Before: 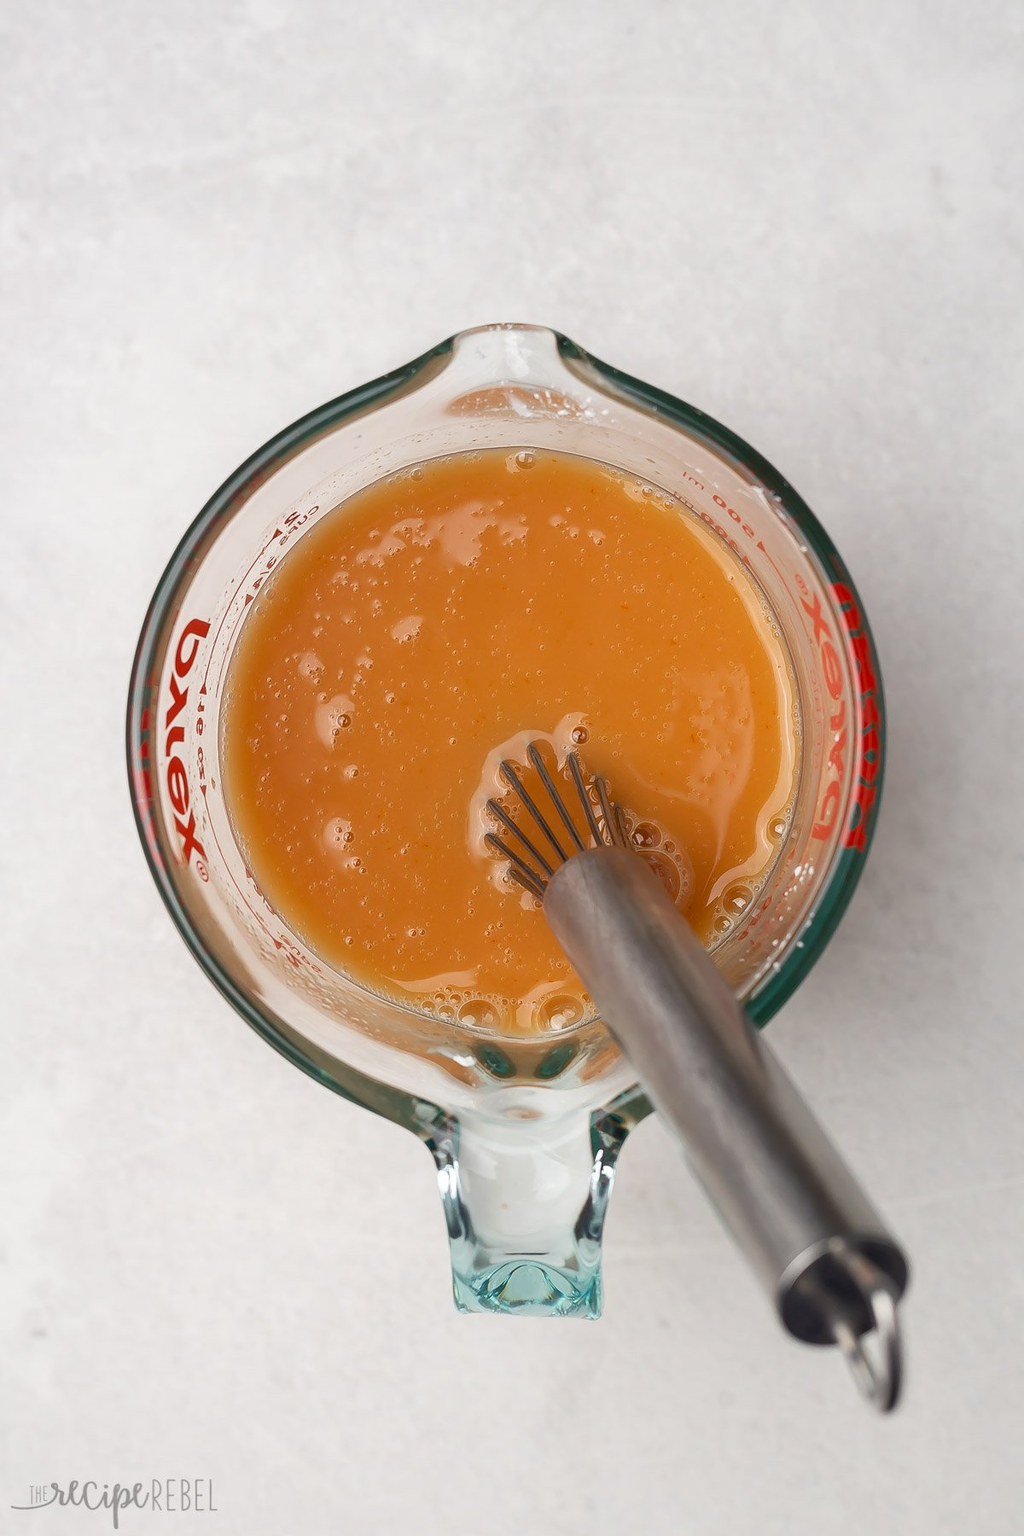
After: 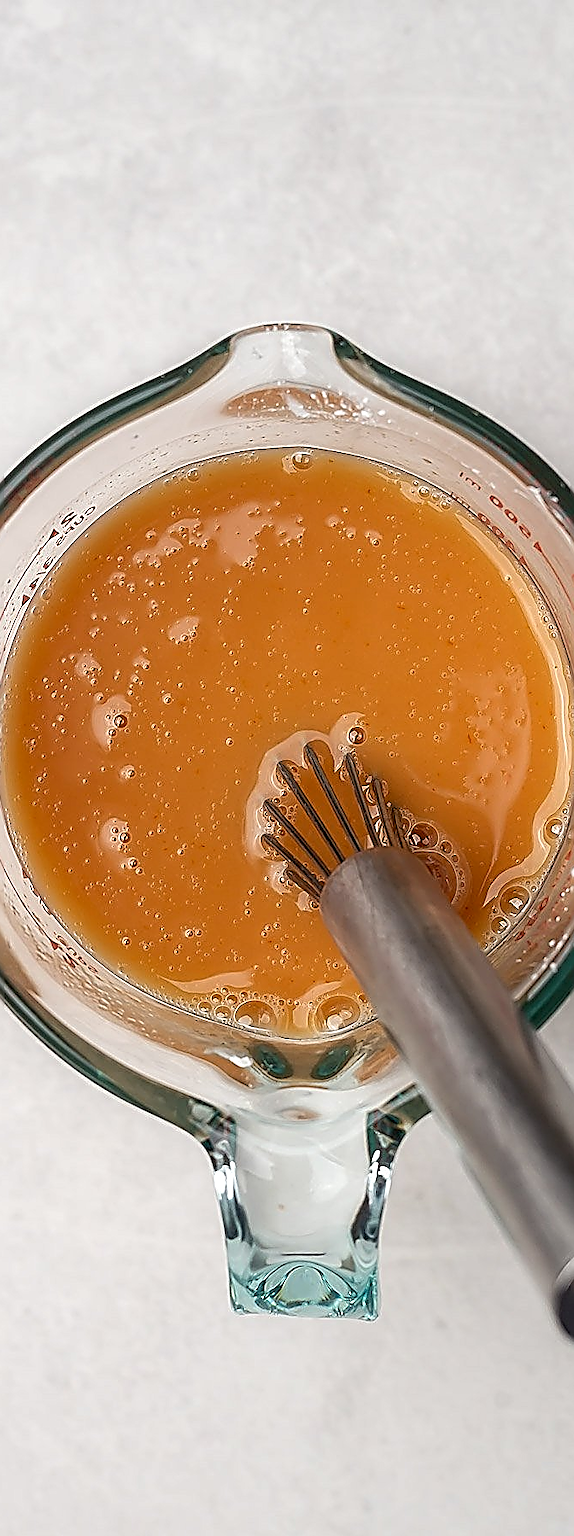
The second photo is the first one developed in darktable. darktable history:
sharpen: amount 1.983
crop: left 21.871%, right 21.979%, bottom 0.005%
local contrast: detail 130%
